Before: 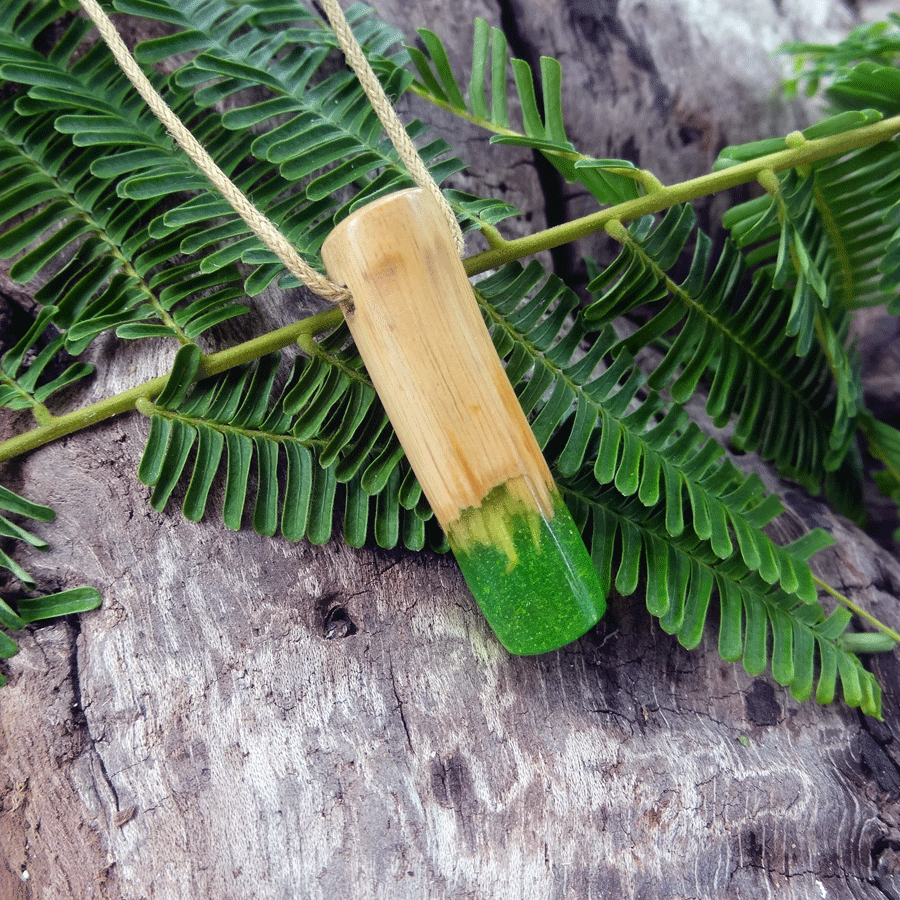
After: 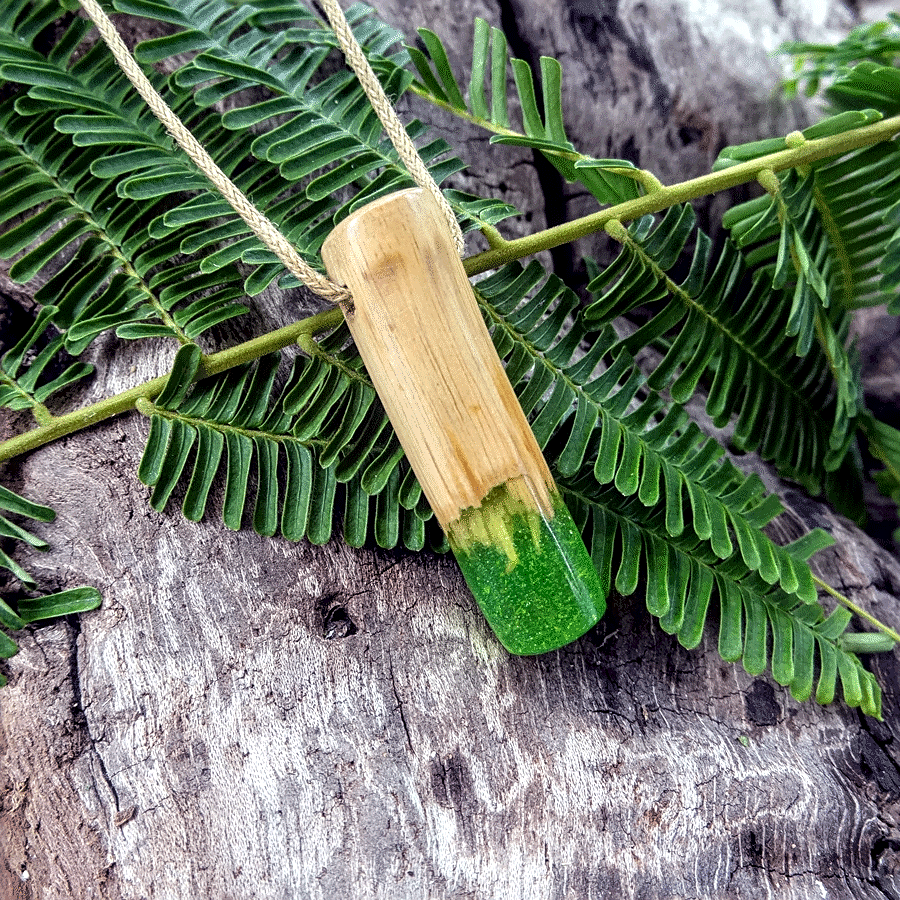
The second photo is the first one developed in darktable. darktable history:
sharpen: on, module defaults
local contrast: detail 155%
